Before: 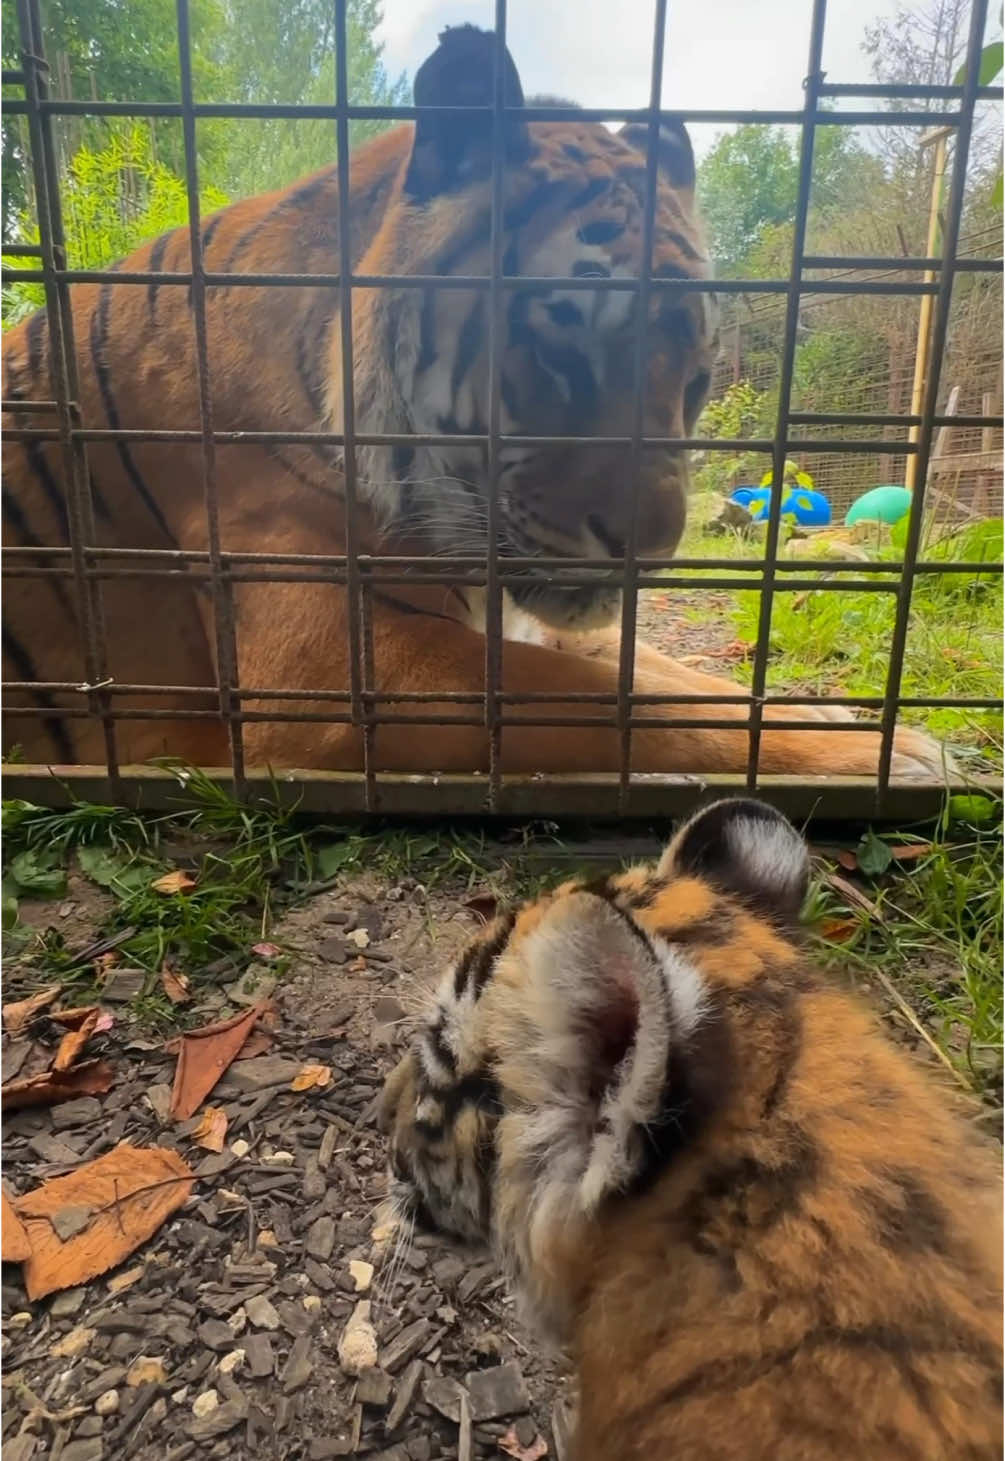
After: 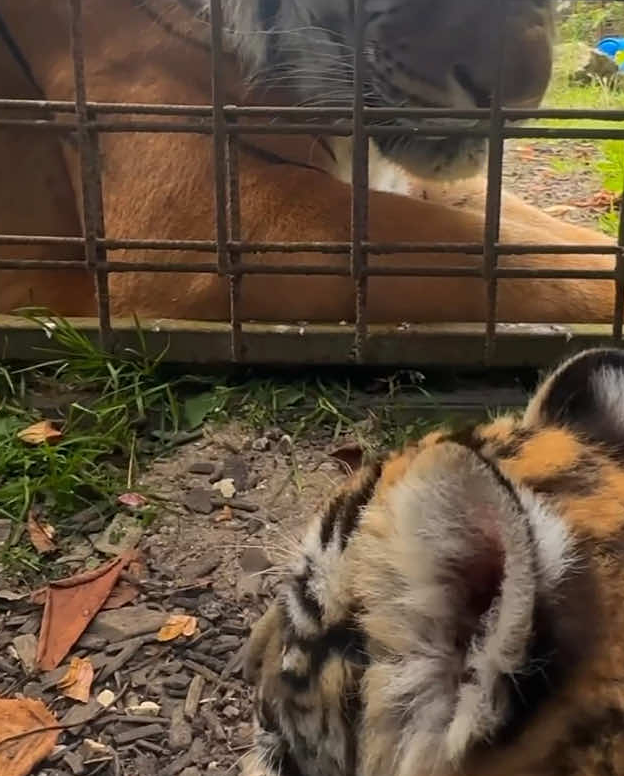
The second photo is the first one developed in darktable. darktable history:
sharpen: amount 0.214
crop: left 13.35%, top 30.862%, right 24.541%, bottom 15.994%
